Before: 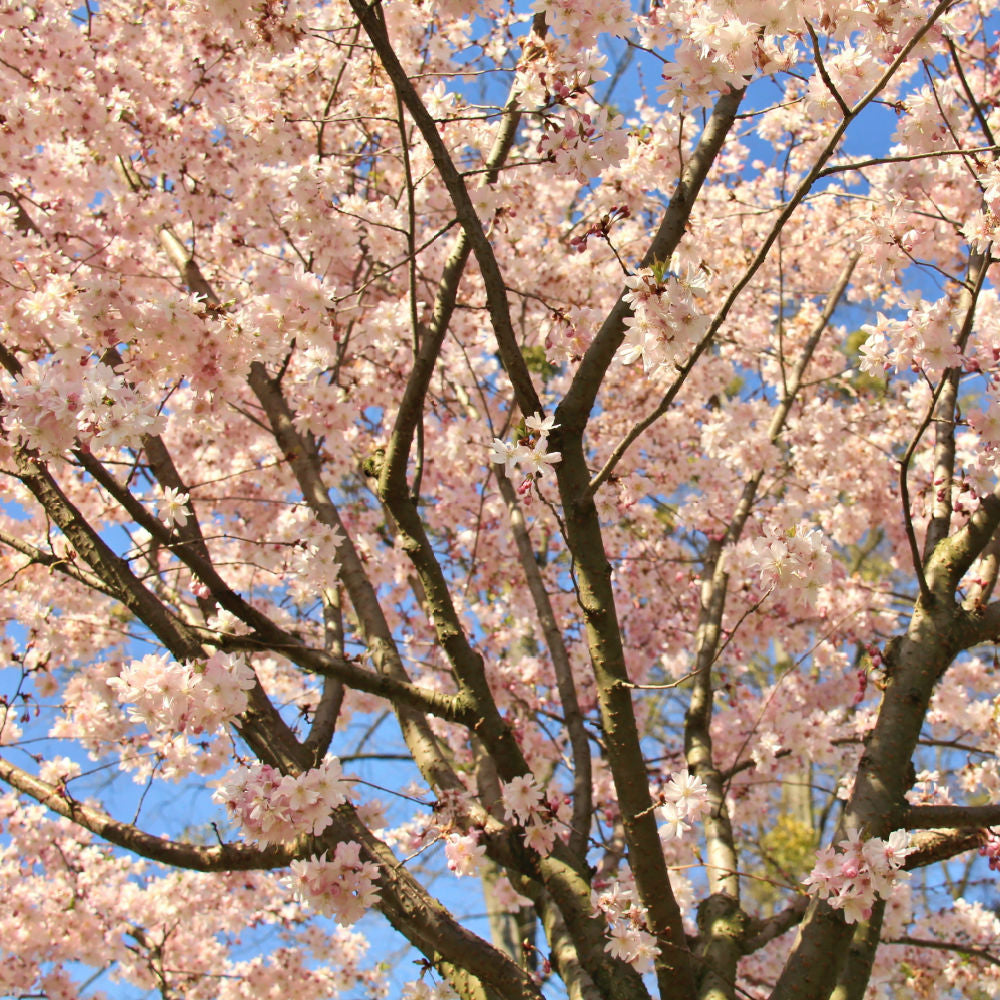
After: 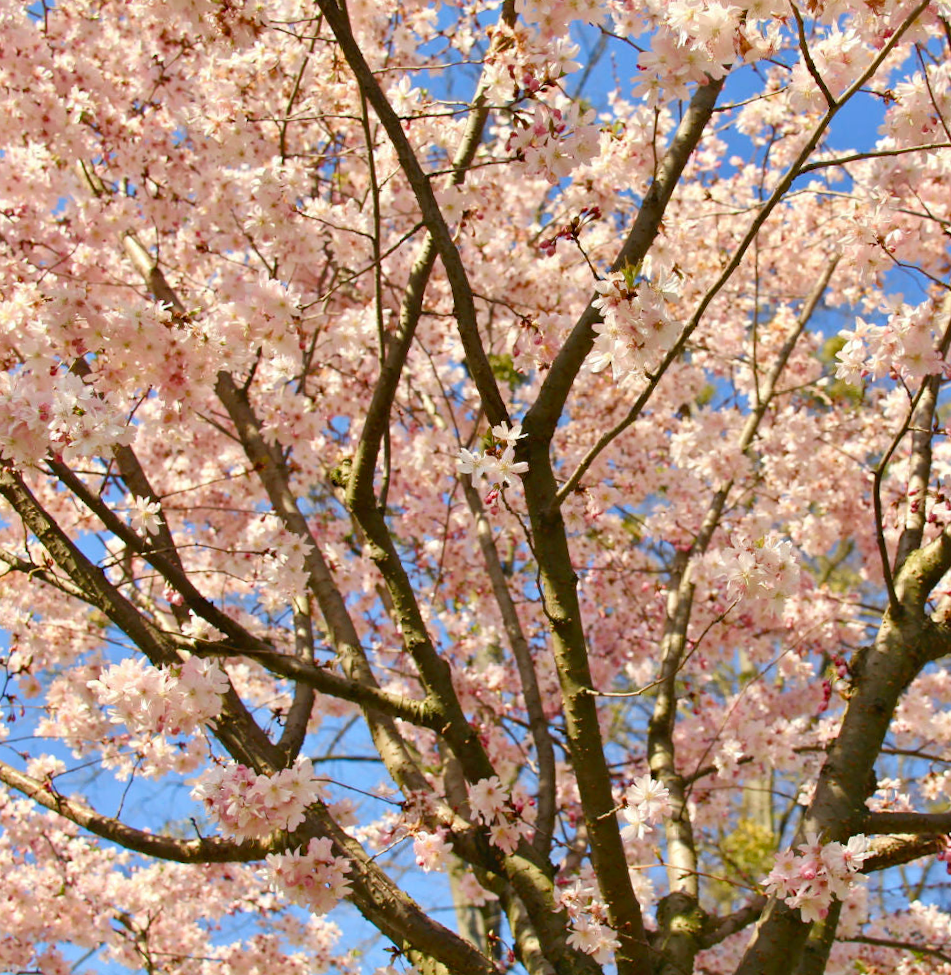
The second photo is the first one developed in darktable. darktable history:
color balance rgb: perceptual saturation grading › global saturation 20%, perceptual saturation grading › highlights -25%, perceptual saturation grading › shadows 25%
exposure: black level correction 0.001, compensate highlight preservation false
rotate and perspective: rotation 0.074°, lens shift (vertical) 0.096, lens shift (horizontal) -0.041, crop left 0.043, crop right 0.952, crop top 0.024, crop bottom 0.979
